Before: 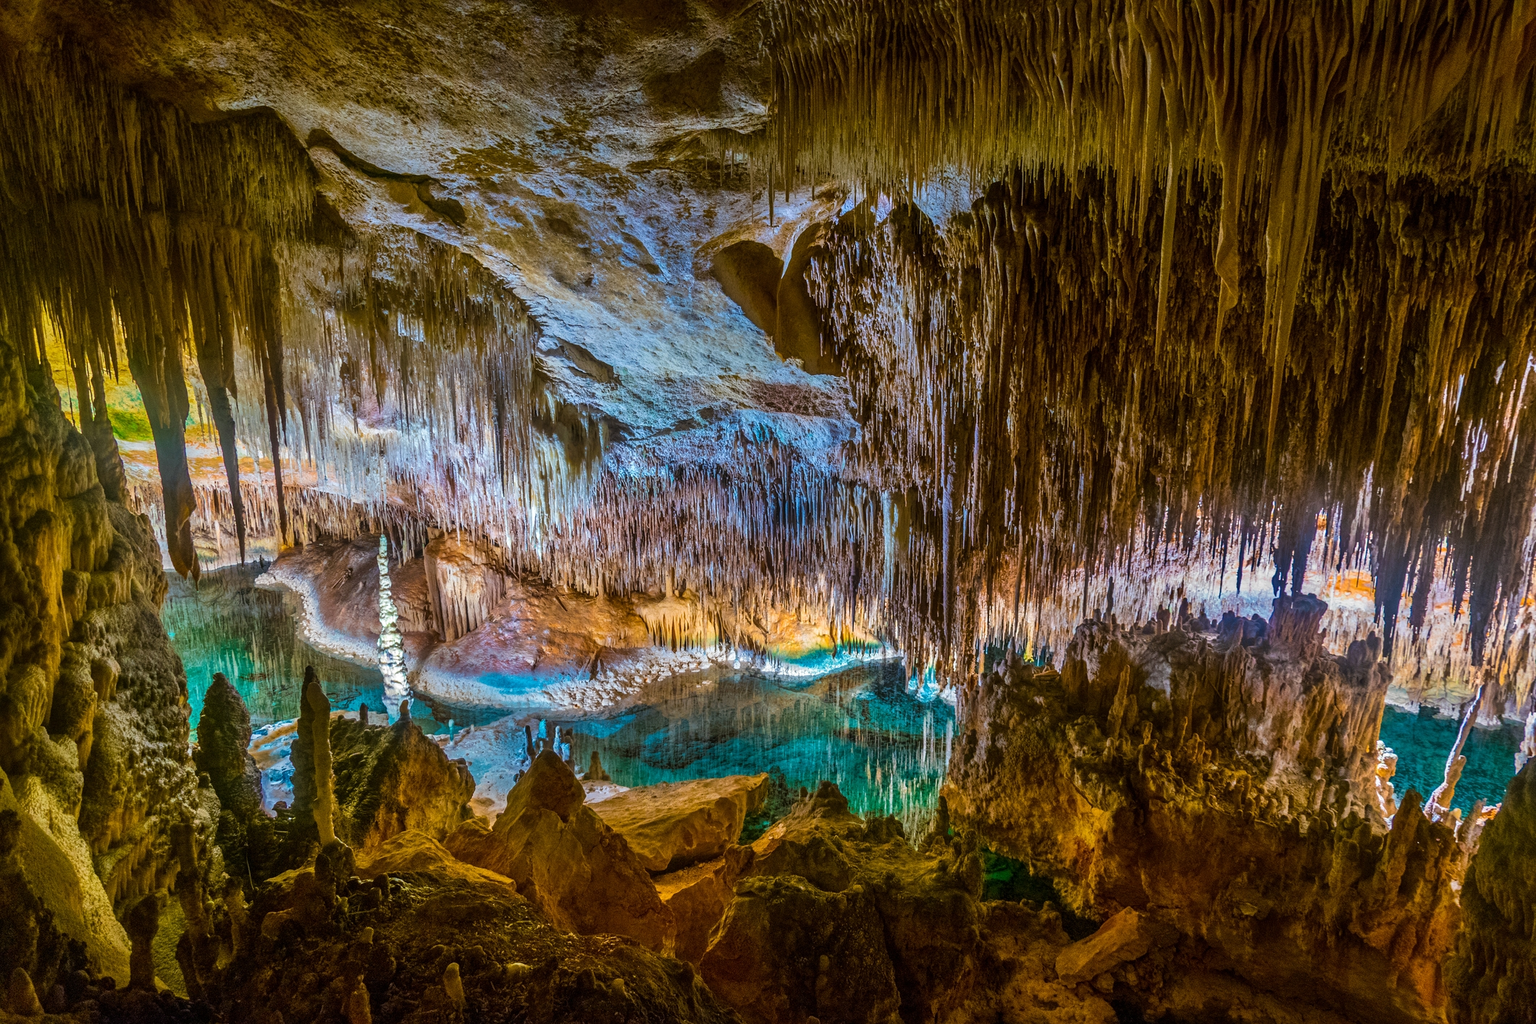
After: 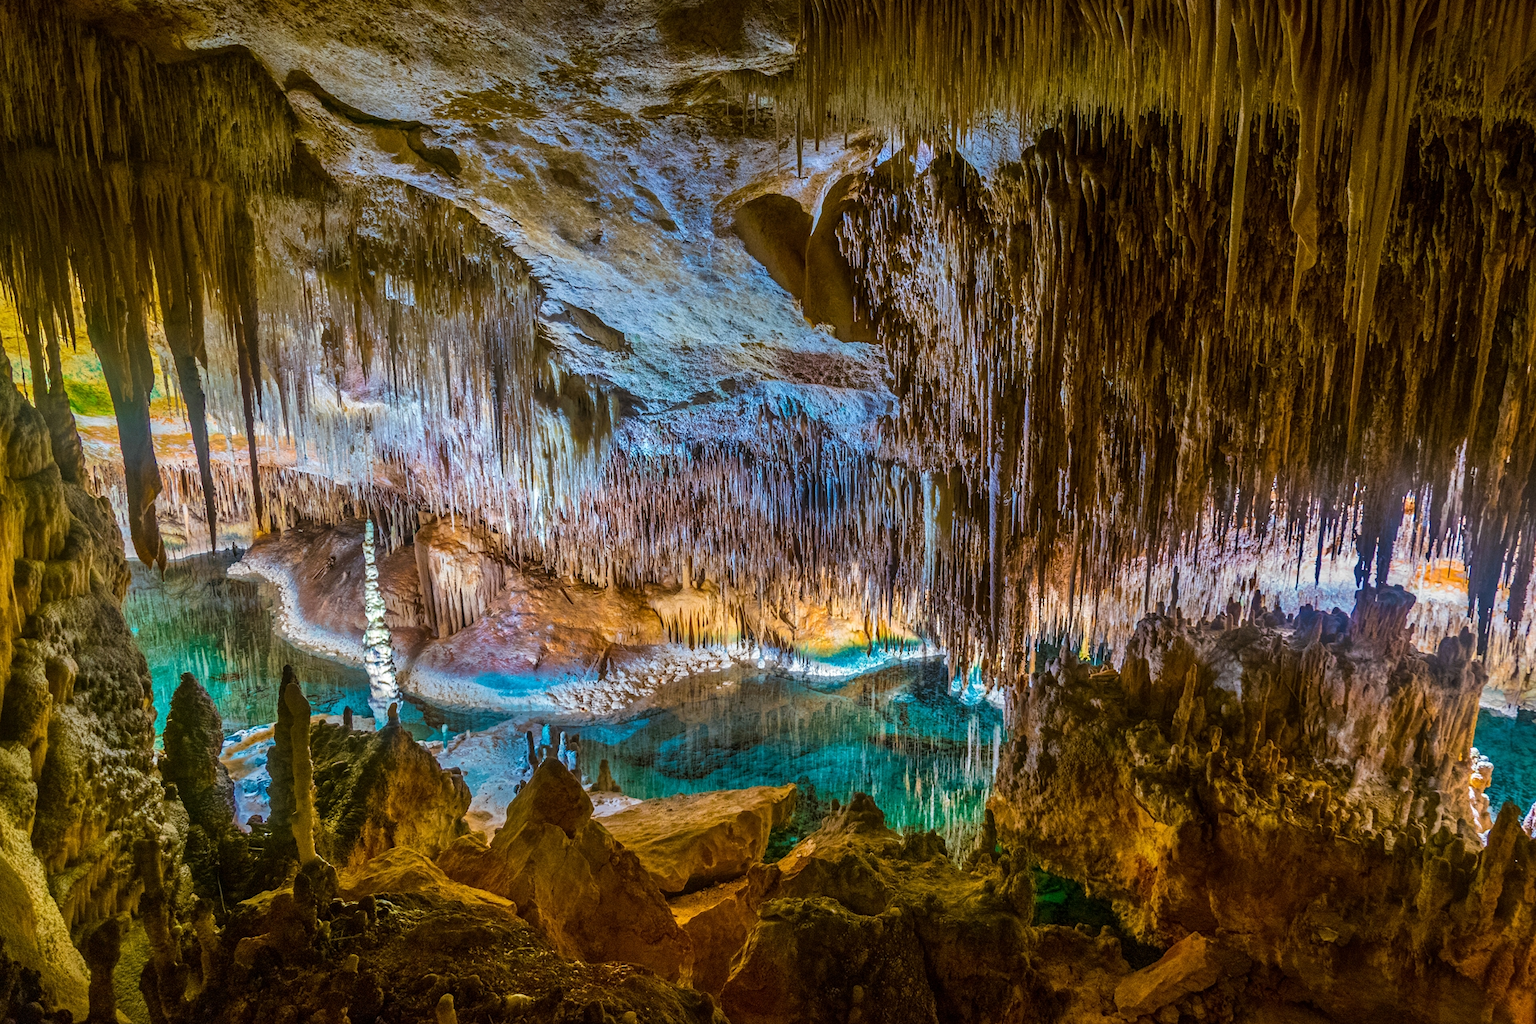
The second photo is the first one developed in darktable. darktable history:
crop: left 3.277%, top 6.457%, right 6.474%, bottom 3.288%
